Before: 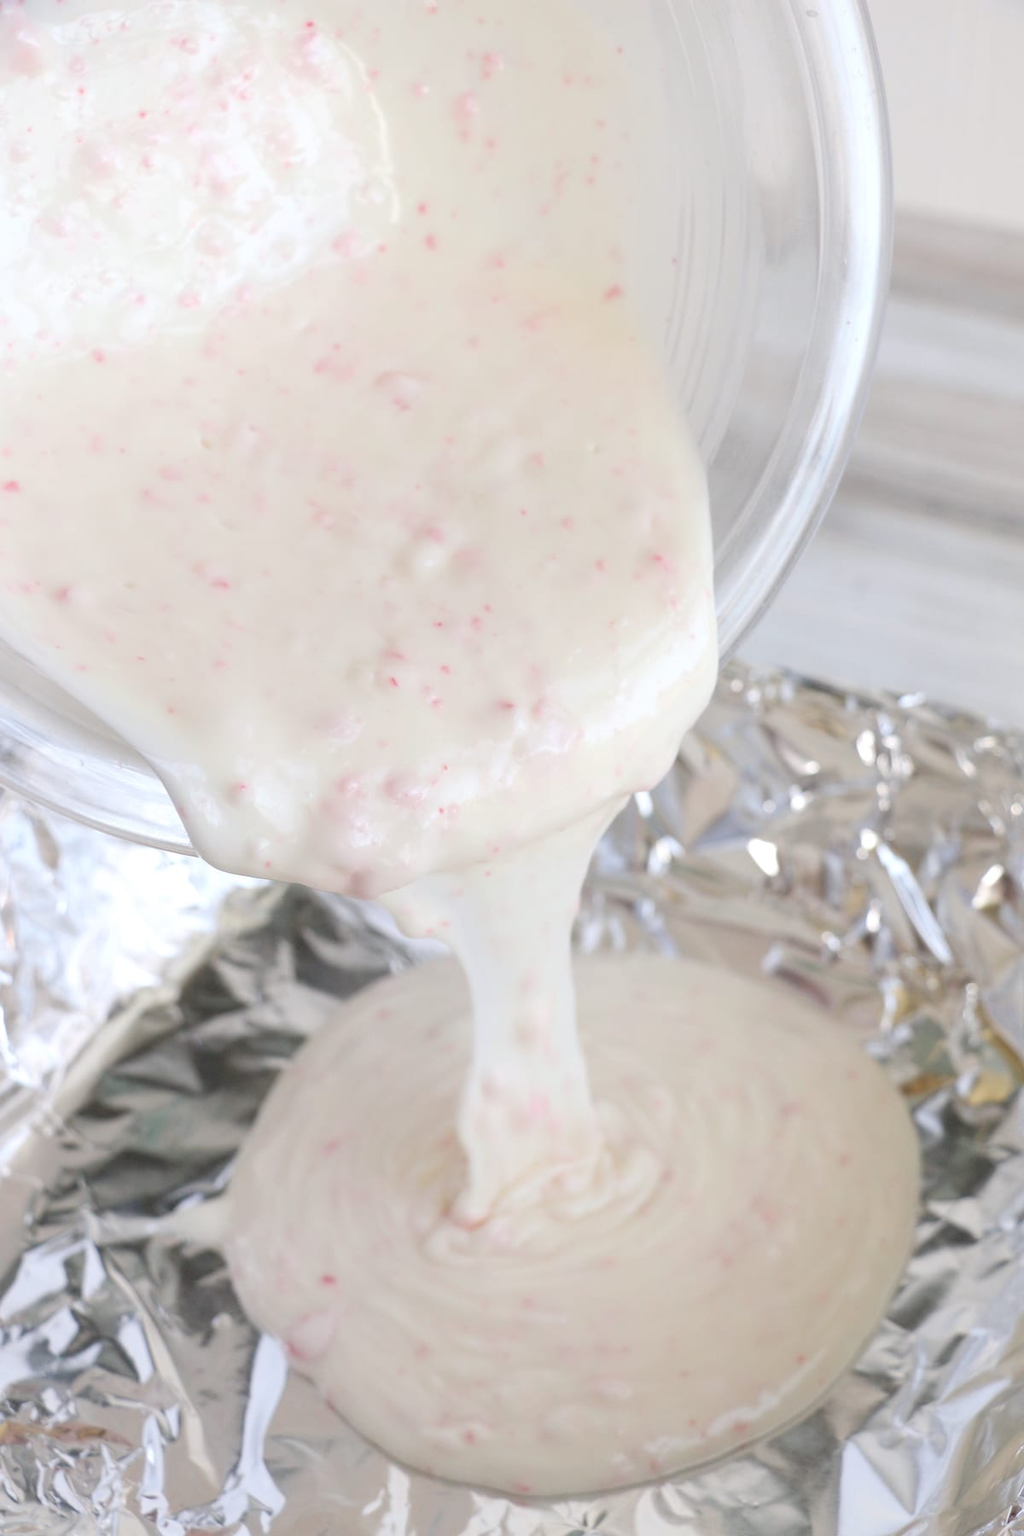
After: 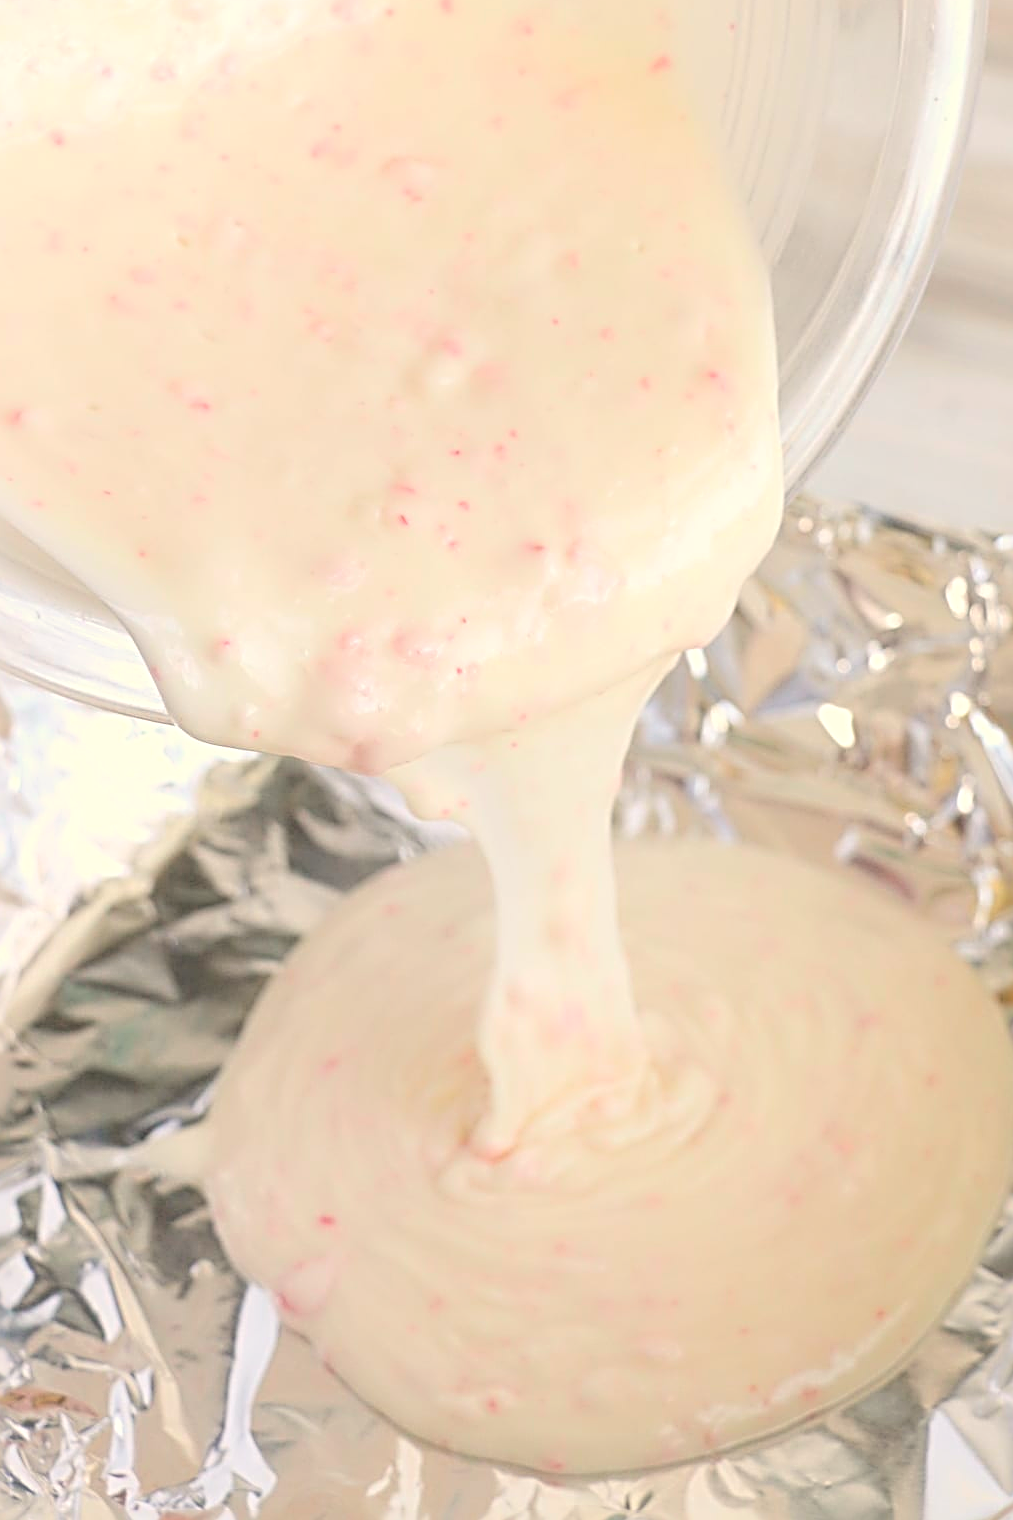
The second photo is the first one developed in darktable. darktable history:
white balance: red 1.045, blue 0.932
crop and rotate: left 4.842%, top 15.51%, right 10.668%
contrast brightness saturation: contrast 0.07, brightness 0.18, saturation 0.4
sharpen: radius 3.69, amount 0.928
